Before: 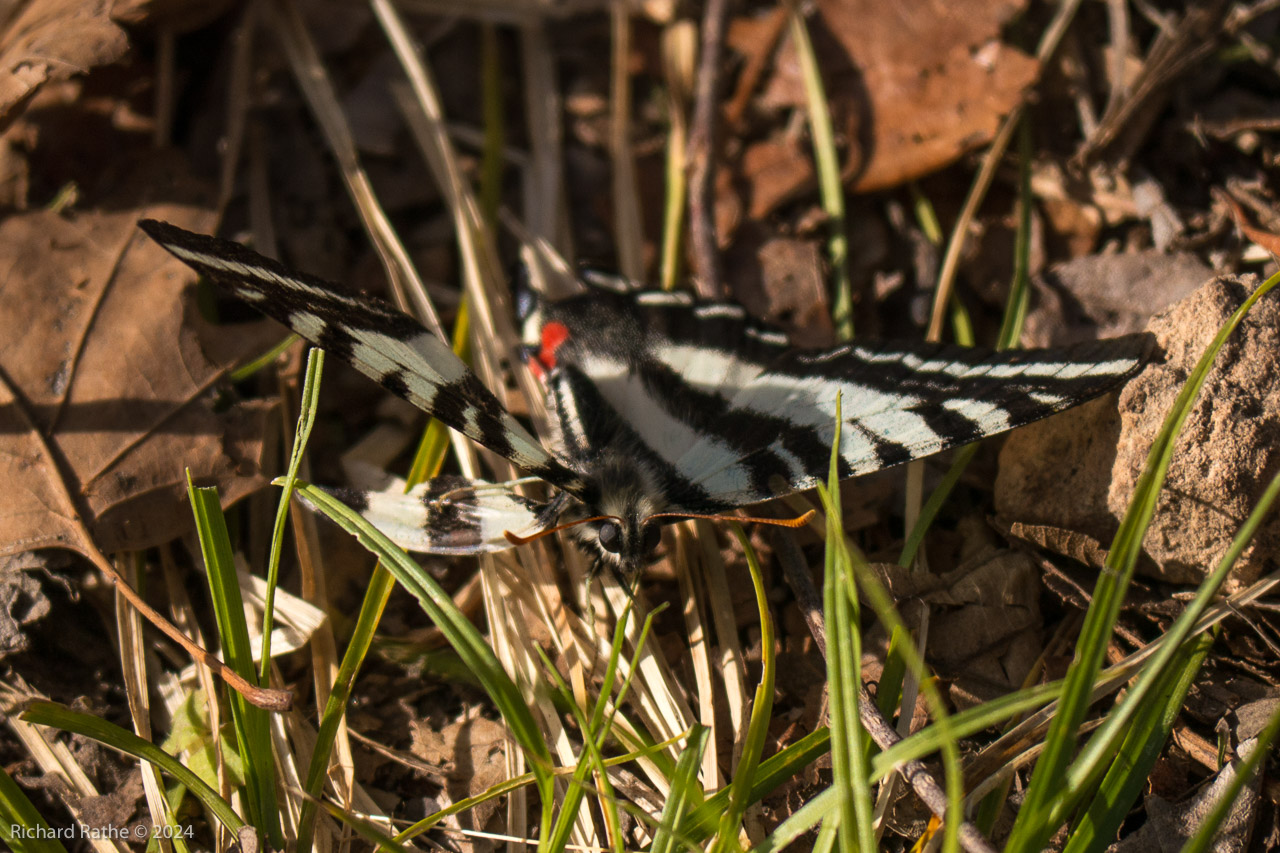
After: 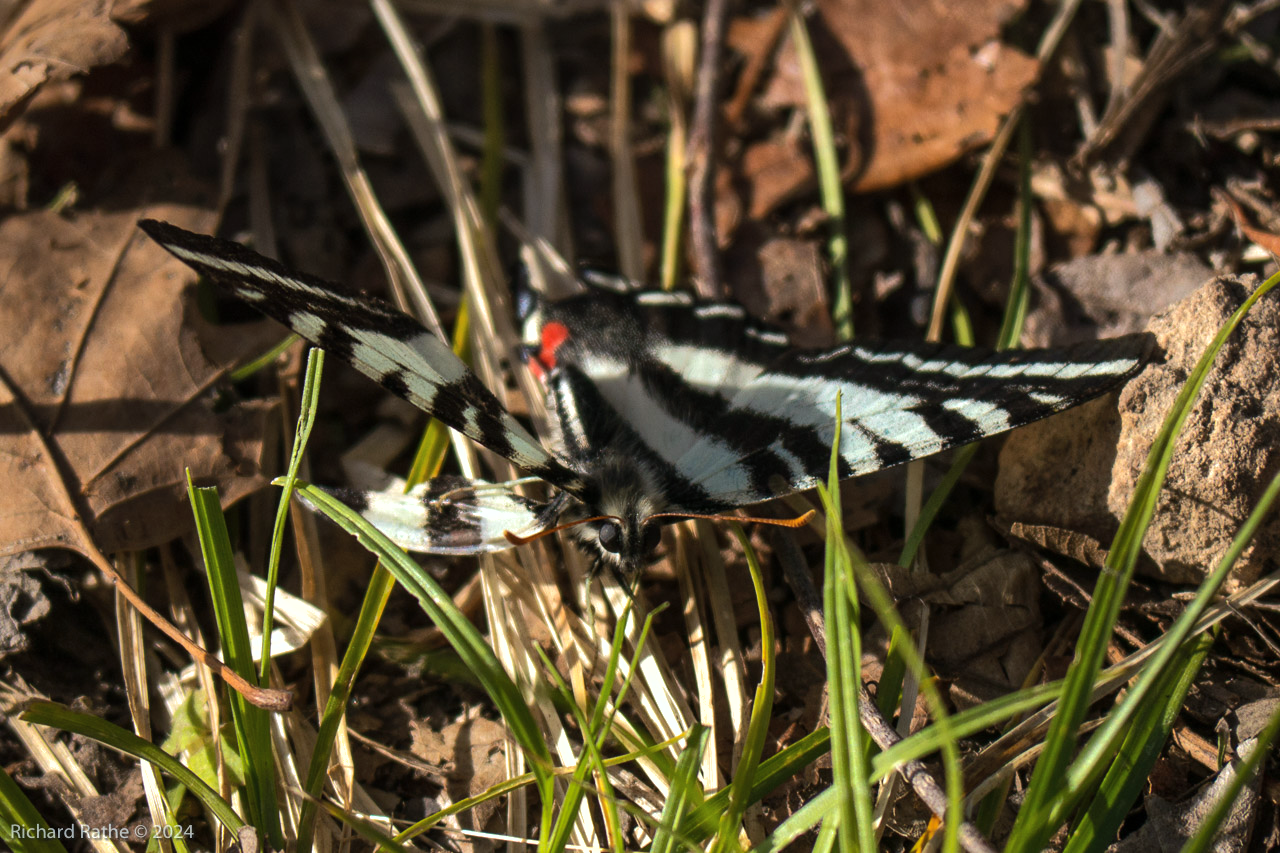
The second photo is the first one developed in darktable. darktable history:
tone equalizer: -8 EV -0.417 EV, -7 EV -0.389 EV, -6 EV -0.333 EV, -5 EV -0.222 EV, -3 EV 0.222 EV, -2 EV 0.333 EV, -1 EV 0.389 EV, +0 EV 0.417 EV, edges refinement/feathering 500, mask exposure compensation -1.57 EV, preserve details no
color calibration: illuminant Planckian (black body), adaptation linear Bradford (ICC v4), x 0.364, y 0.367, temperature 4417.56 K, saturation algorithm version 1 (2020)
shadows and highlights: shadows 30
